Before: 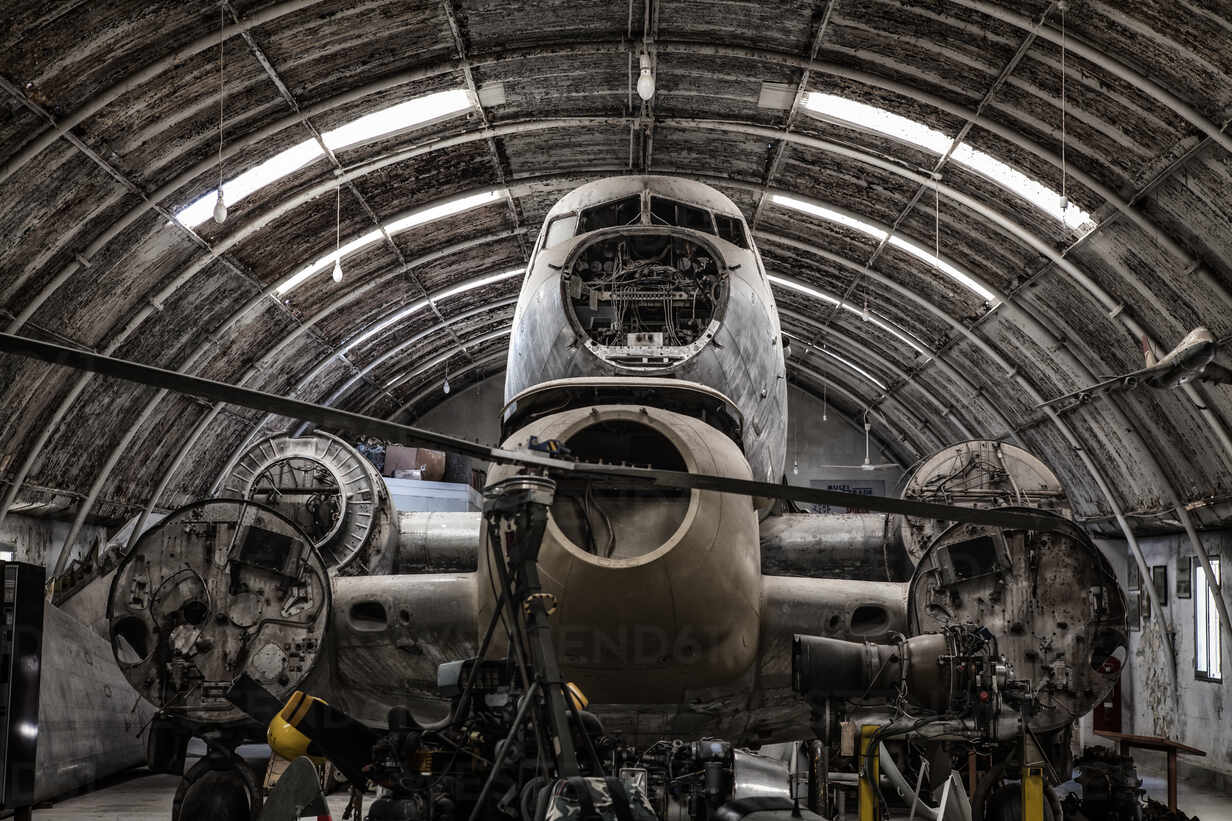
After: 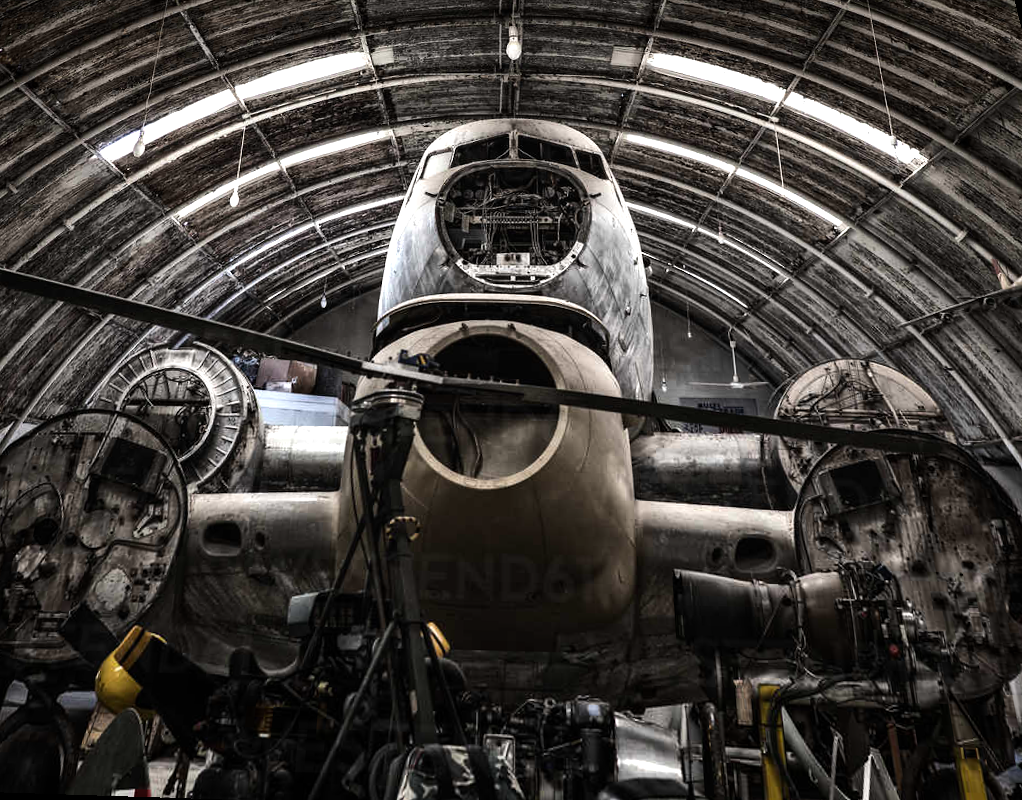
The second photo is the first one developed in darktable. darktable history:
rotate and perspective: rotation 0.72°, lens shift (vertical) -0.352, lens shift (horizontal) -0.051, crop left 0.152, crop right 0.859, crop top 0.019, crop bottom 0.964
tone equalizer: -8 EV -0.75 EV, -7 EV -0.7 EV, -6 EV -0.6 EV, -5 EV -0.4 EV, -3 EV 0.4 EV, -2 EV 0.6 EV, -1 EV 0.7 EV, +0 EV 0.75 EV, edges refinement/feathering 500, mask exposure compensation -1.57 EV, preserve details no
